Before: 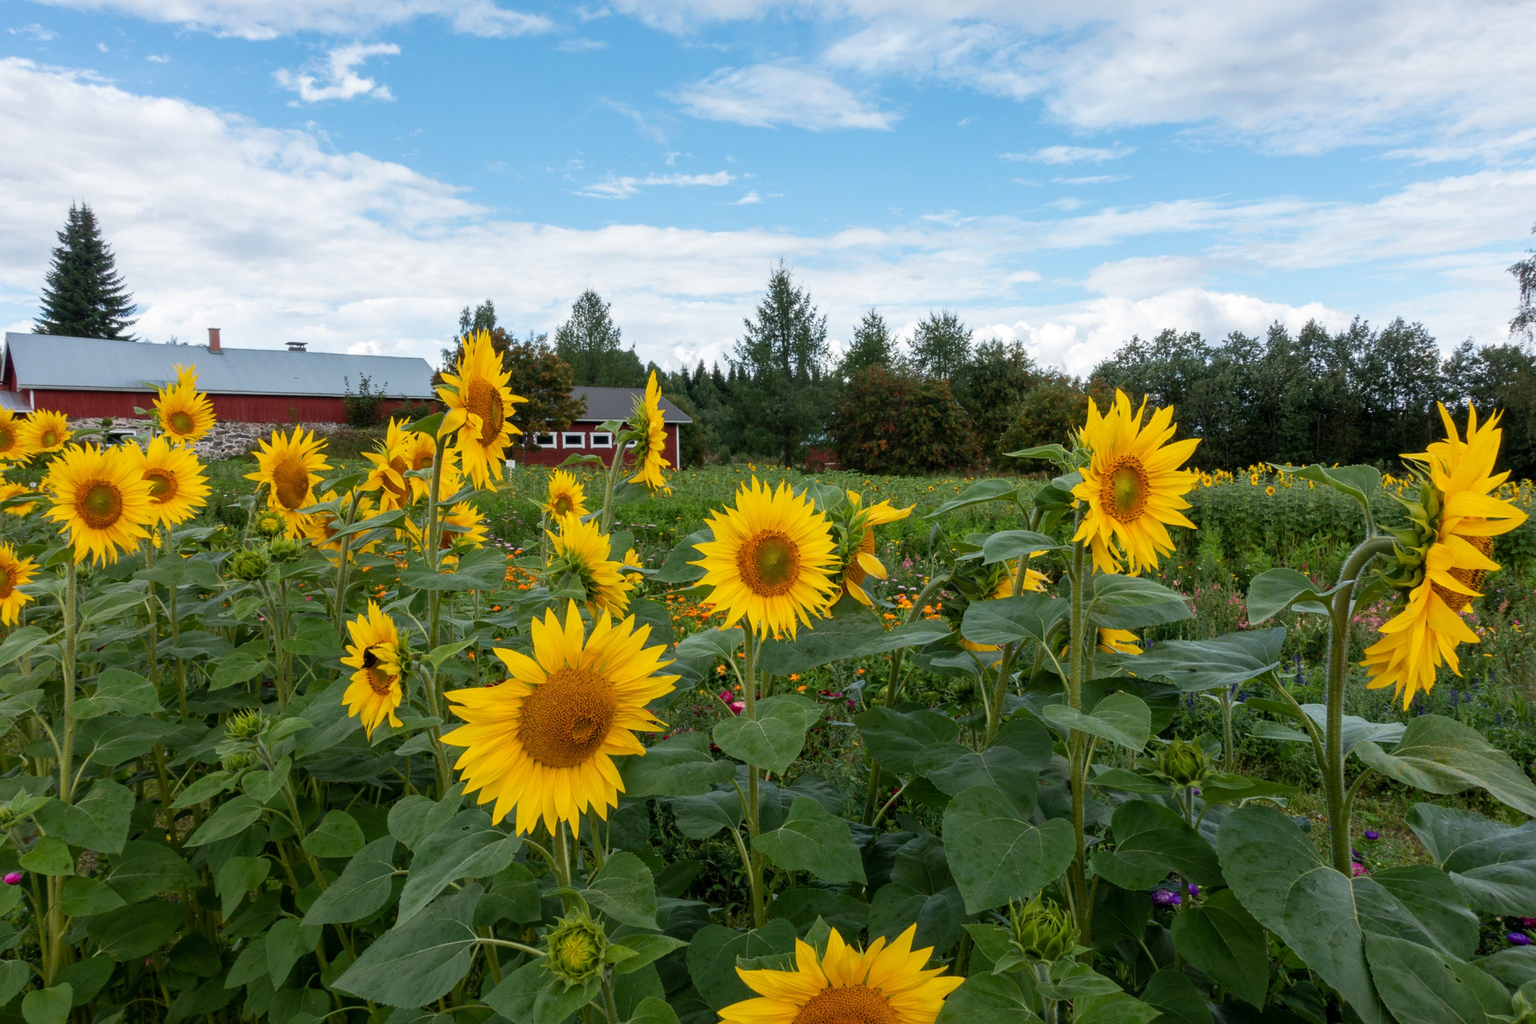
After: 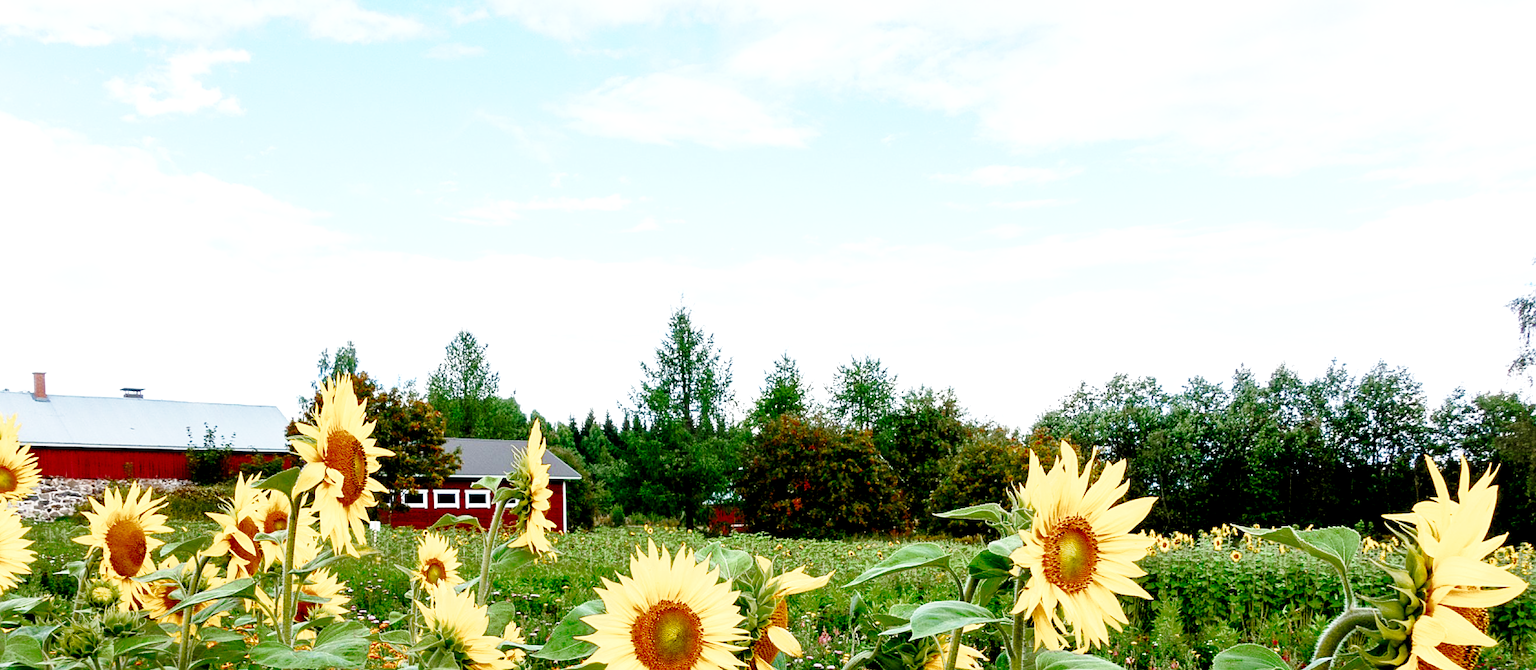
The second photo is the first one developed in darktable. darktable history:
color balance rgb: perceptual saturation grading › global saturation 20%, perceptual saturation grading › highlights -49.656%, perceptual saturation grading › shadows 24.861%
exposure: black level correction 0.011, exposure 0.693 EV, compensate exposure bias true, compensate highlight preservation false
sharpen: on, module defaults
crop and rotate: left 11.717%, bottom 42.184%
color zones: curves: ch0 [(0.11, 0.396) (0.195, 0.36) (0.25, 0.5) (0.303, 0.412) (0.357, 0.544) (0.75, 0.5) (0.967, 0.328)]; ch1 [(0, 0.468) (0.112, 0.512) (0.202, 0.6) (0.25, 0.5) (0.307, 0.352) (0.357, 0.544) (0.75, 0.5) (0.963, 0.524)]
base curve: curves: ch0 [(0, 0) (0.028, 0.03) (0.121, 0.232) (0.46, 0.748) (0.859, 0.968) (1, 1)], preserve colors none
